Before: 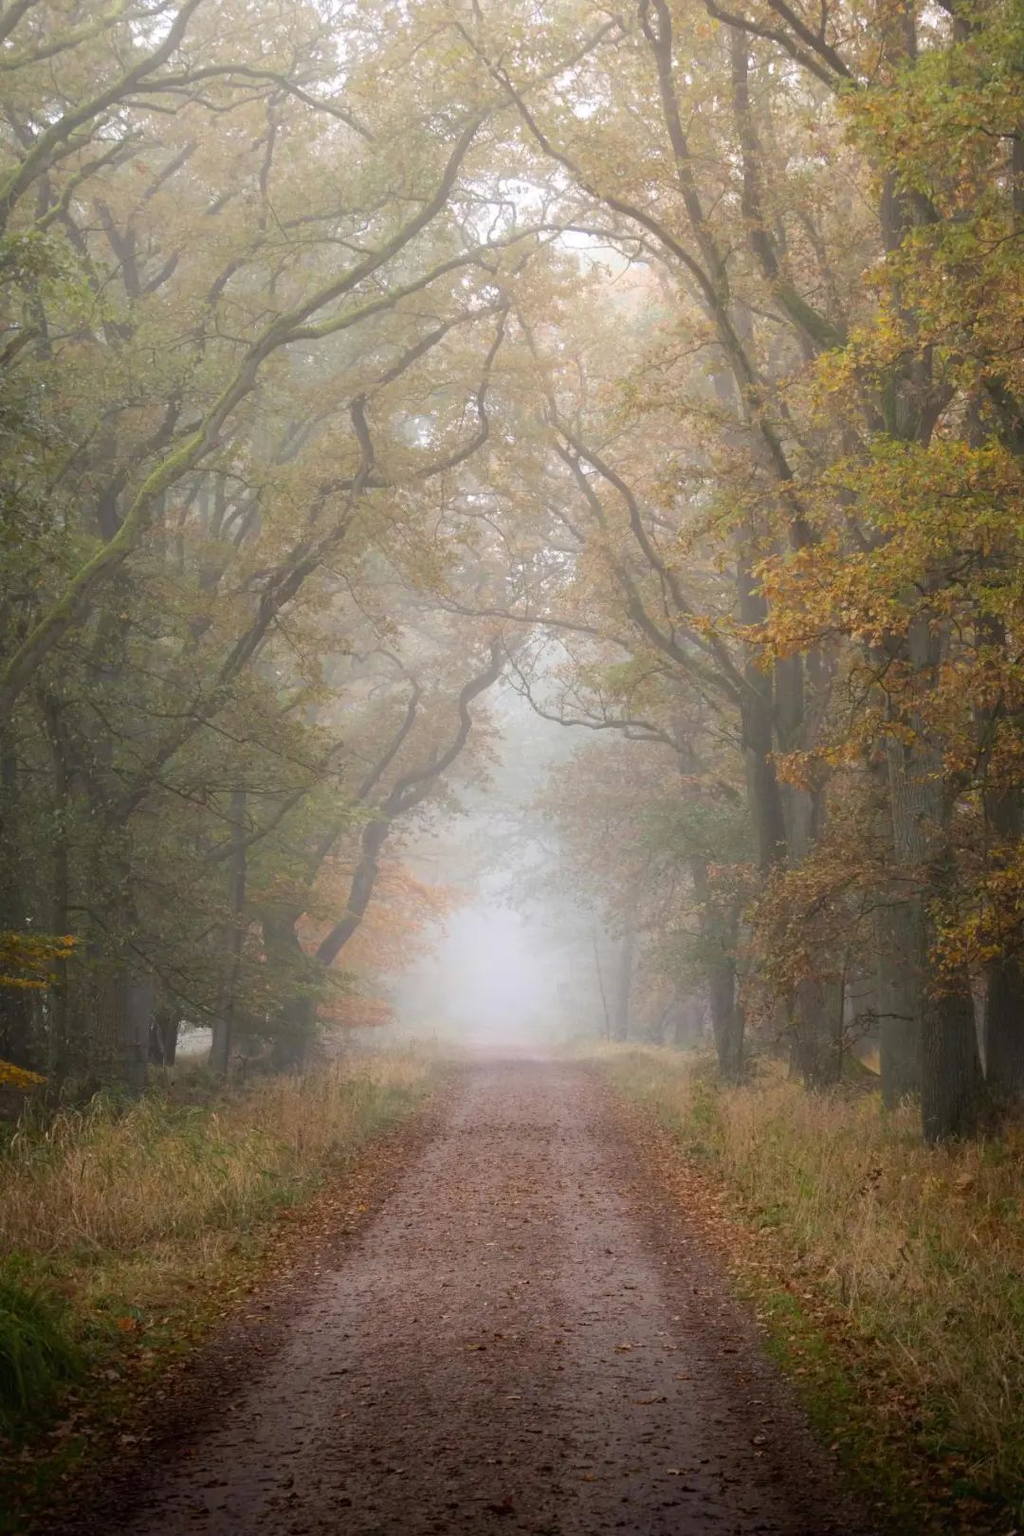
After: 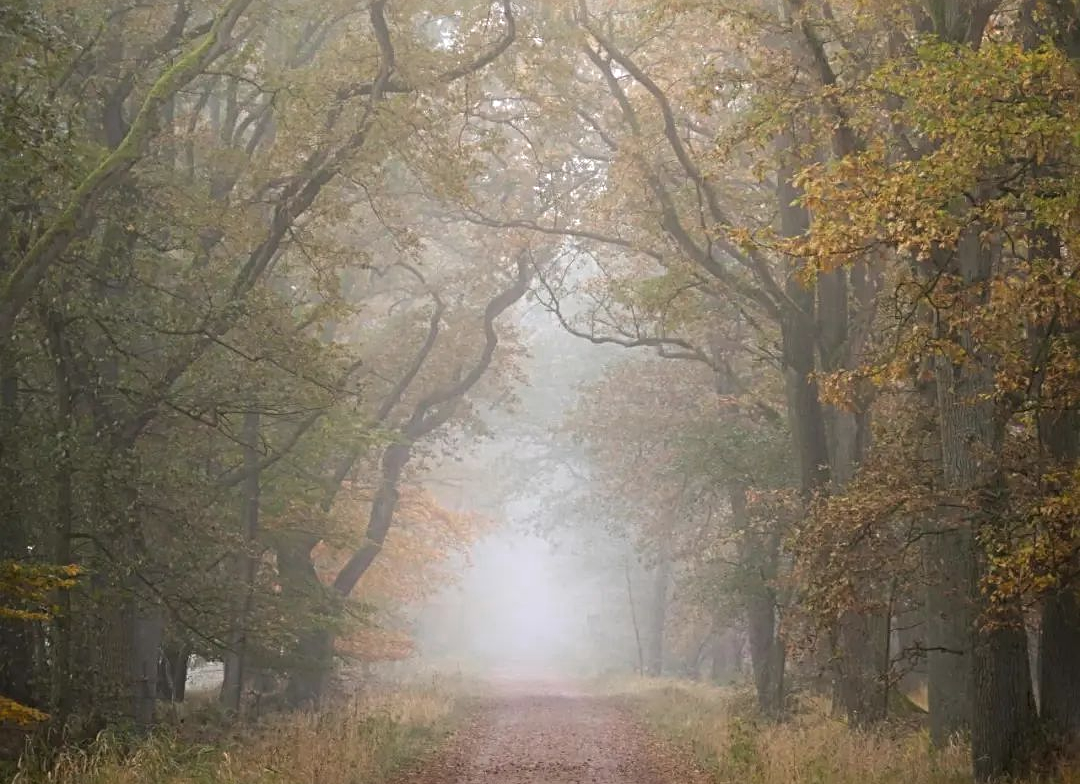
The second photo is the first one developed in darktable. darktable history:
color zones: curves: ch0 [(0, 0.558) (0.143, 0.548) (0.286, 0.447) (0.429, 0.259) (0.571, 0.5) (0.714, 0.5) (0.857, 0.593) (1, 0.558)]; ch1 [(0, 0.543) (0.01, 0.544) (0.12, 0.492) (0.248, 0.458) (0.5, 0.534) (0.748, 0.5) (0.99, 0.469) (1, 0.543)]; ch2 [(0, 0.507) (0.143, 0.522) (0.286, 0.505) (0.429, 0.5) (0.571, 0.5) (0.714, 0.5) (0.857, 0.5) (1, 0.507)]
sharpen: radius 4
crop and rotate: top 26.056%, bottom 25.543%
